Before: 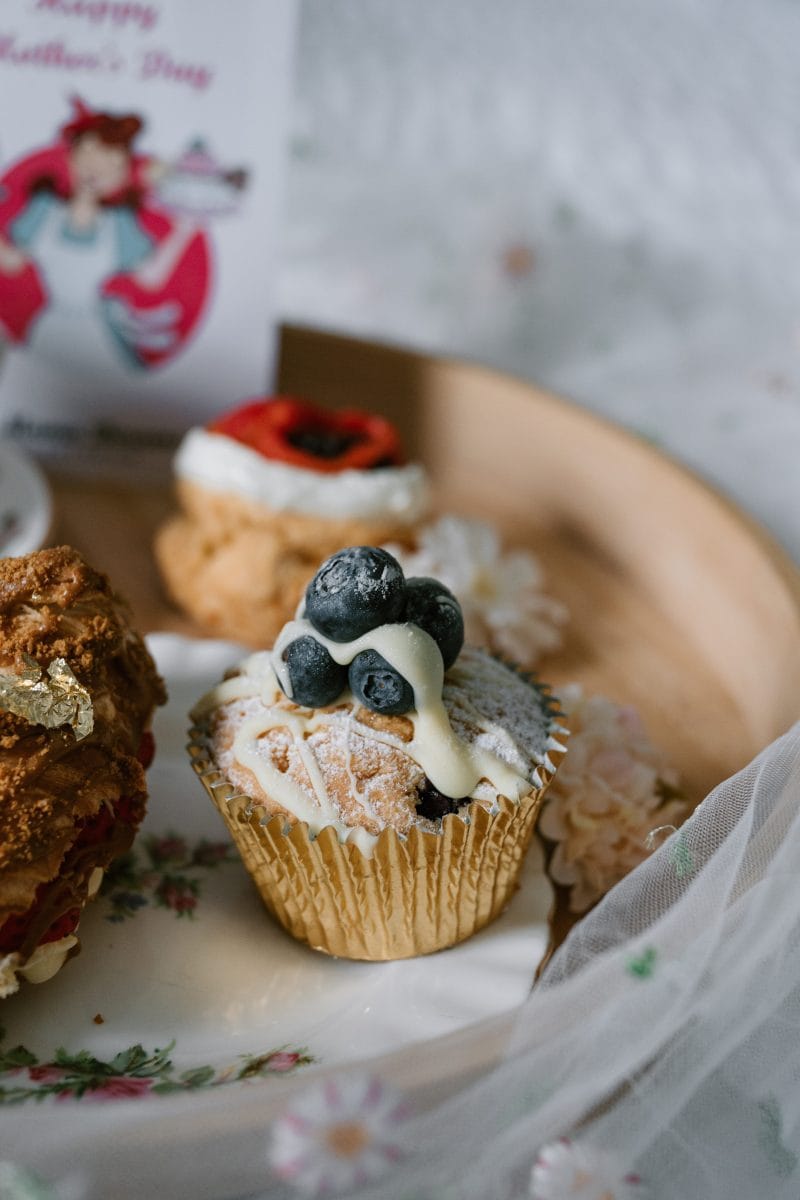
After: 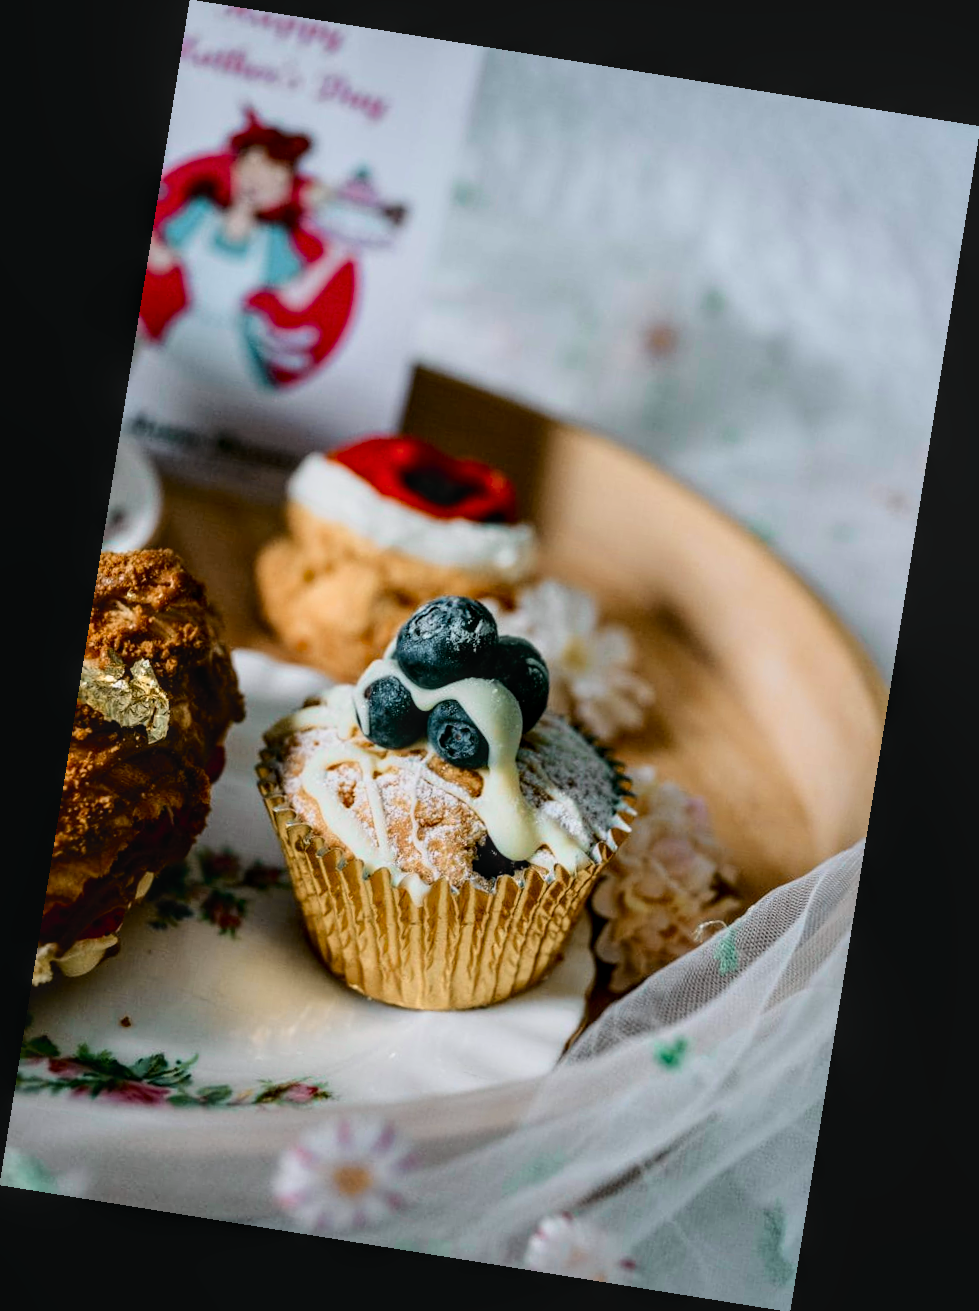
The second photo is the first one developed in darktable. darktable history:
rotate and perspective: rotation 9.12°, automatic cropping off
filmic rgb: black relative exposure -12 EV, white relative exposure 2.8 EV, threshold 3 EV, target black luminance 0%, hardness 8.06, latitude 70.41%, contrast 1.14, highlights saturation mix 10%, shadows ↔ highlights balance -0.388%, color science v4 (2020), iterations of high-quality reconstruction 10, contrast in shadows soft, contrast in highlights soft, enable highlight reconstruction true
tone curve: curves: ch0 [(0, 0.029) (0.099, 0.082) (0.264, 0.253) (0.447, 0.481) (0.678, 0.721) (0.828, 0.857) (0.992, 0.94)]; ch1 [(0, 0) (0.311, 0.266) (0.411, 0.374) (0.481, 0.458) (0.501, 0.499) (0.514, 0.512) (0.575, 0.577) (0.643, 0.648) (0.682, 0.674) (0.802, 0.812) (1, 1)]; ch2 [(0, 0) (0.259, 0.207) (0.323, 0.311) (0.376, 0.353) (0.463, 0.456) (0.498, 0.498) (0.524, 0.512) (0.574, 0.582) (0.648, 0.653) (0.768, 0.728) (1, 1)], color space Lab, independent channels, preserve colors none
local contrast: detail 130%
